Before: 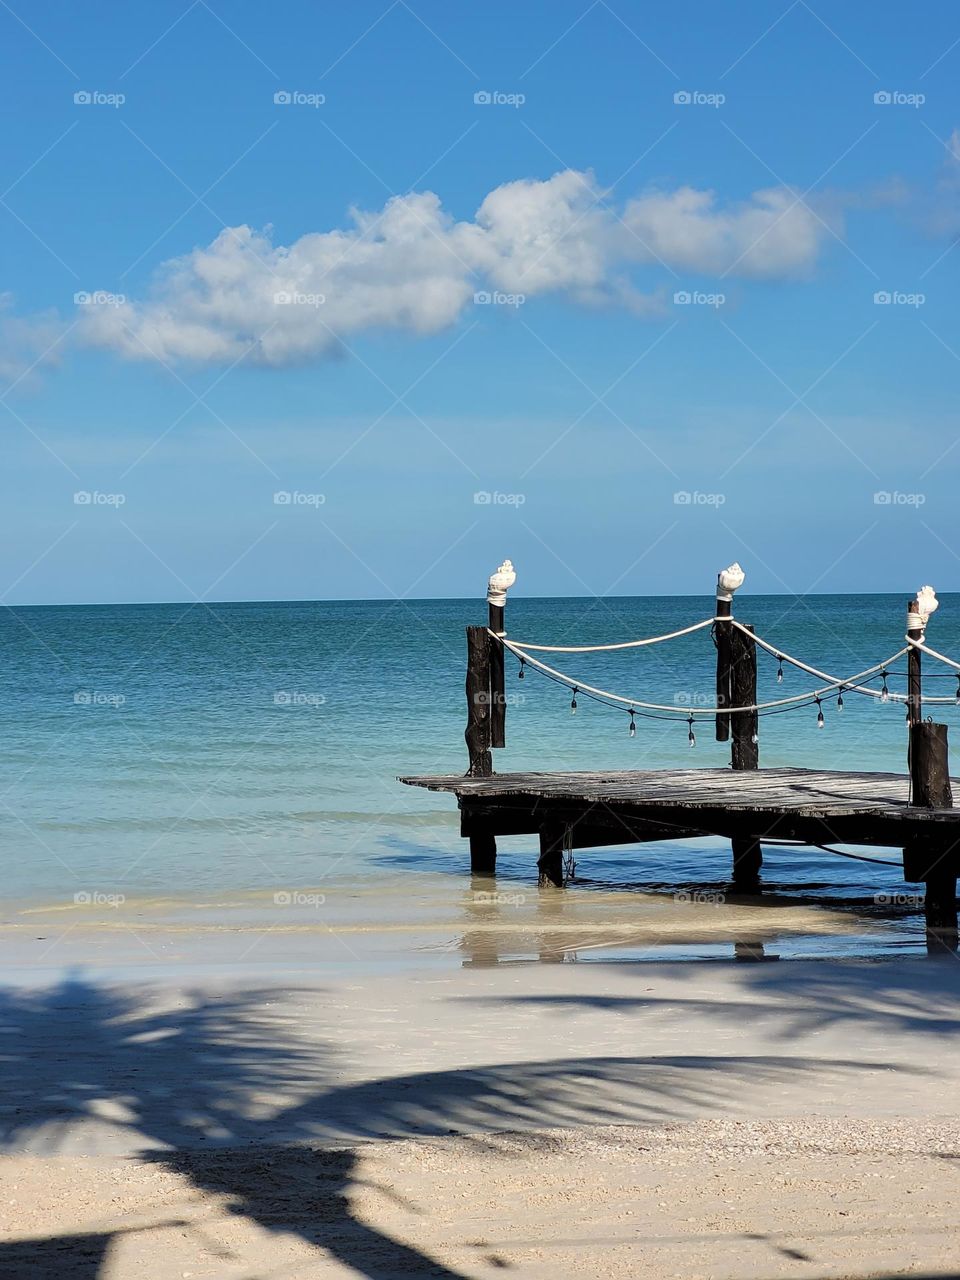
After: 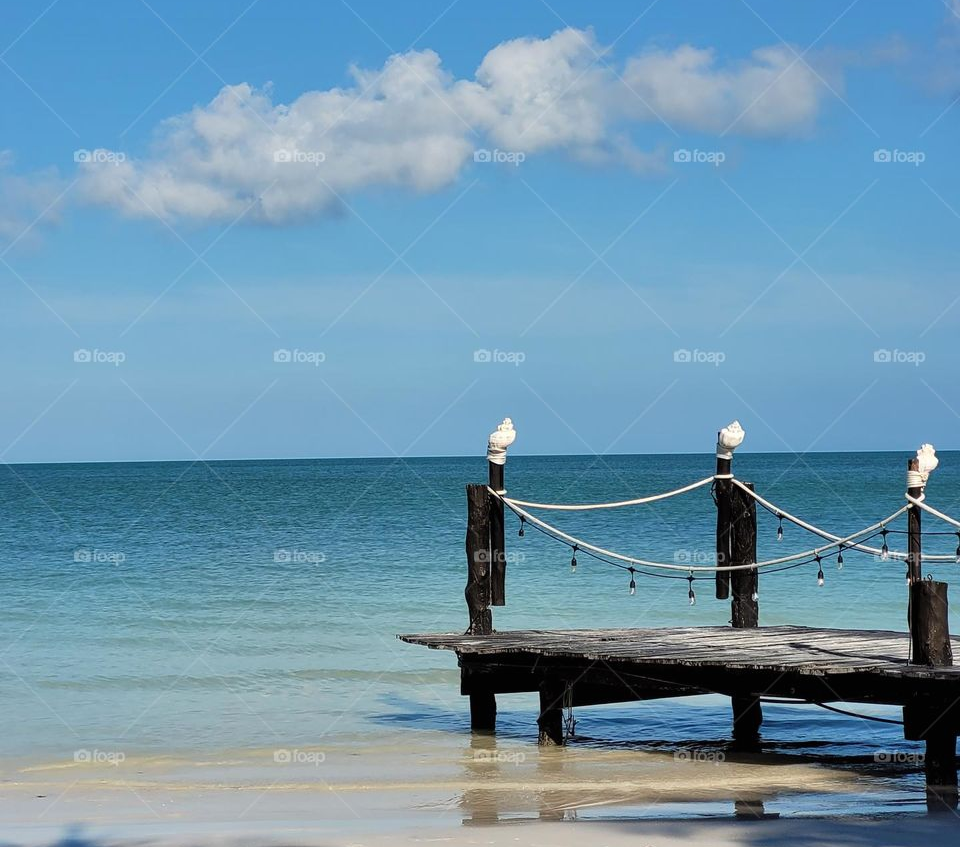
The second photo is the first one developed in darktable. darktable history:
crop: top 11.169%, bottom 22.618%
exposure: black level correction 0, exposure 0 EV, compensate highlight preservation false
